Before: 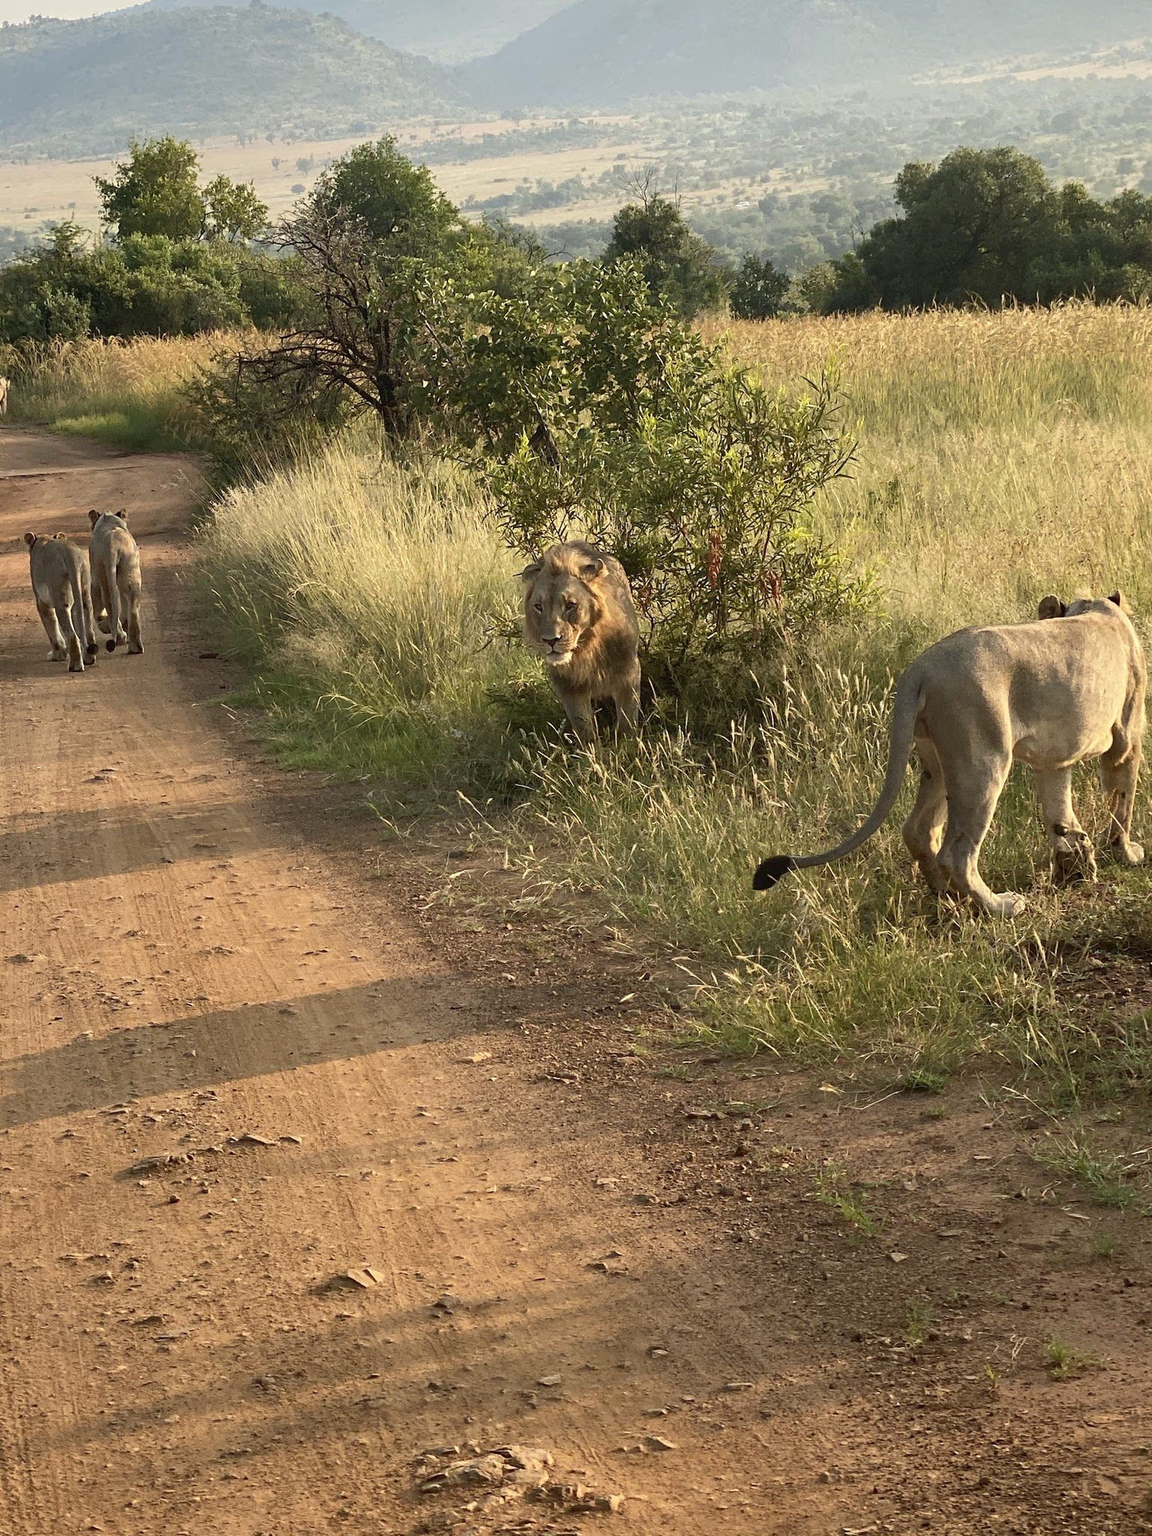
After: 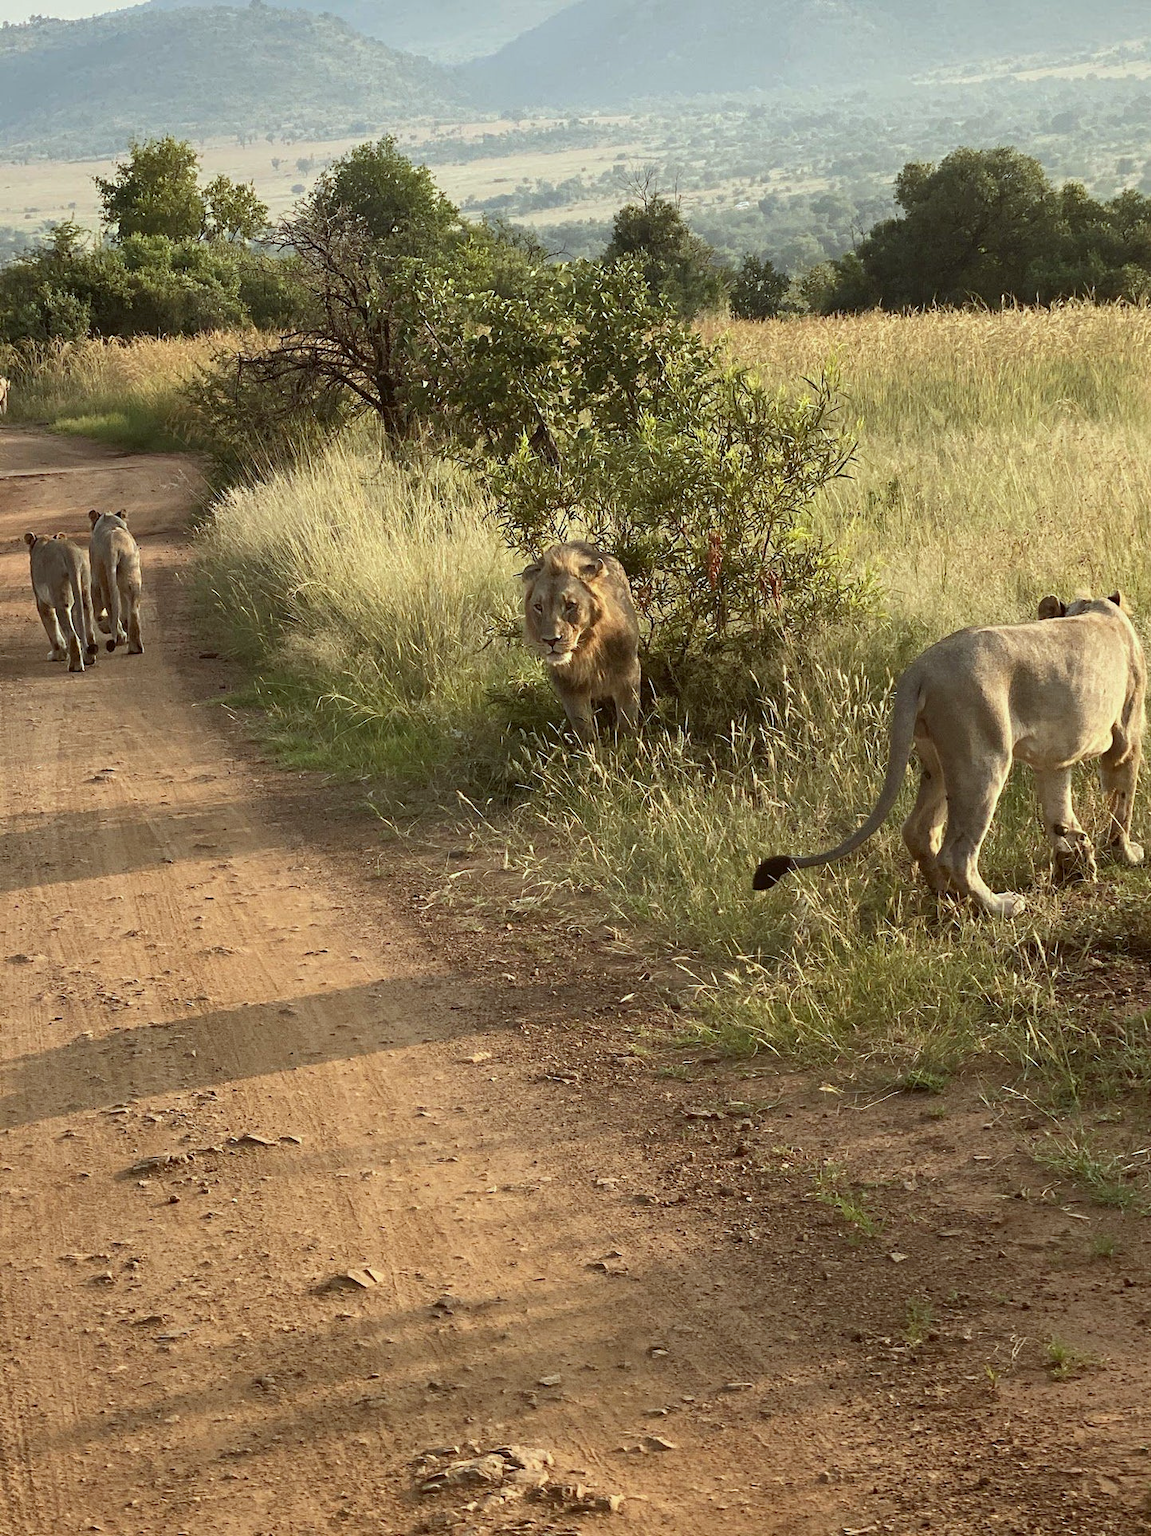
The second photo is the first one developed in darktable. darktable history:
color correction: highlights a* -5.1, highlights b* -3.28, shadows a* 3.85, shadows b* 4.39
